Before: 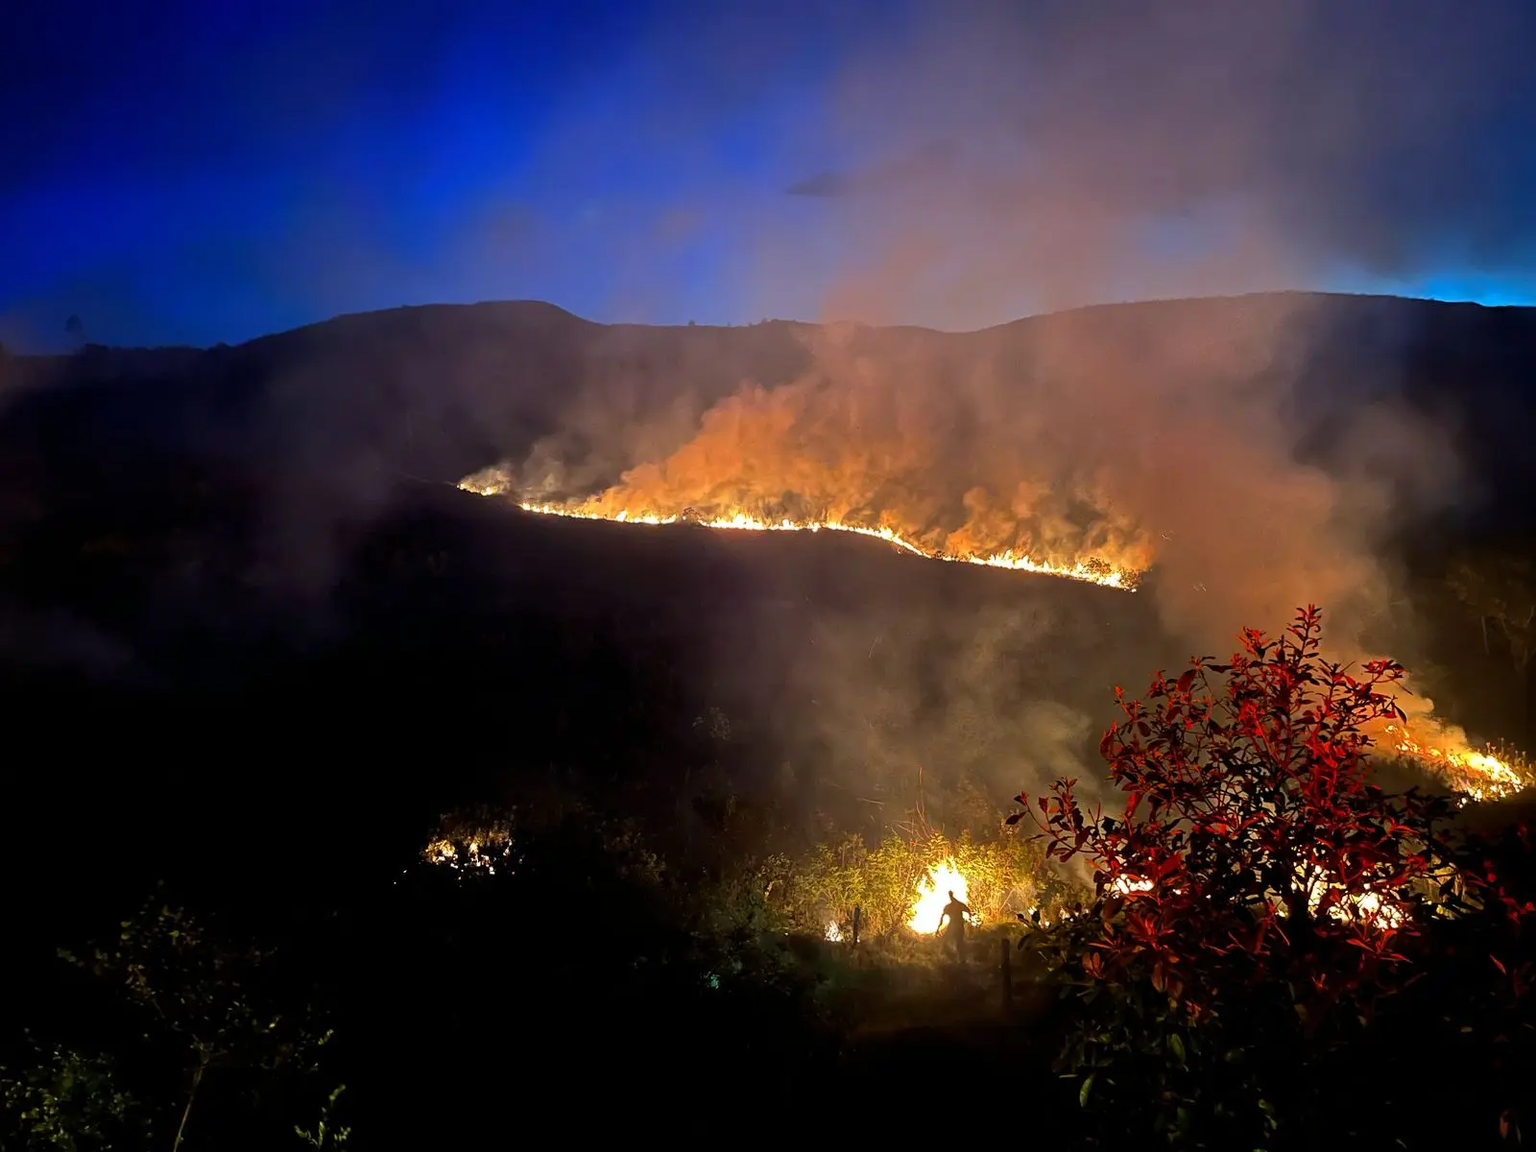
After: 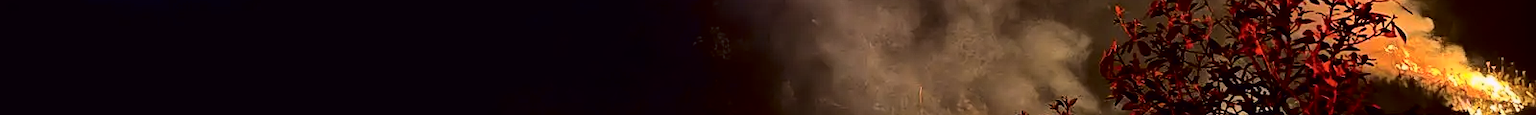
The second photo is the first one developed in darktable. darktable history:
tone curve: curves: ch0 [(0.003, 0.003) (0.104, 0.026) (0.236, 0.181) (0.401, 0.443) (0.495, 0.55) (0.625, 0.67) (0.819, 0.841) (0.96, 0.899)]; ch1 [(0, 0) (0.161, 0.092) (0.37, 0.302) (0.424, 0.402) (0.45, 0.466) (0.495, 0.51) (0.573, 0.571) (0.638, 0.641) (0.751, 0.741) (1, 1)]; ch2 [(0, 0) (0.352, 0.403) (0.466, 0.443) (0.524, 0.526) (0.56, 0.556) (1, 1)], color space Lab, independent channels, preserve colors none
crop and rotate: top 59.084%, bottom 30.916%
tone equalizer: -8 EV -0.417 EV, -7 EV -0.389 EV, -6 EV -0.333 EV, -5 EV -0.222 EV, -3 EV 0.222 EV, -2 EV 0.333 EV, -1 EV 0.389 EV, +0 EV 0.417 EV, edges refinement/feathering 500, mask exposure compensation -1.57 EV, preserve details no
